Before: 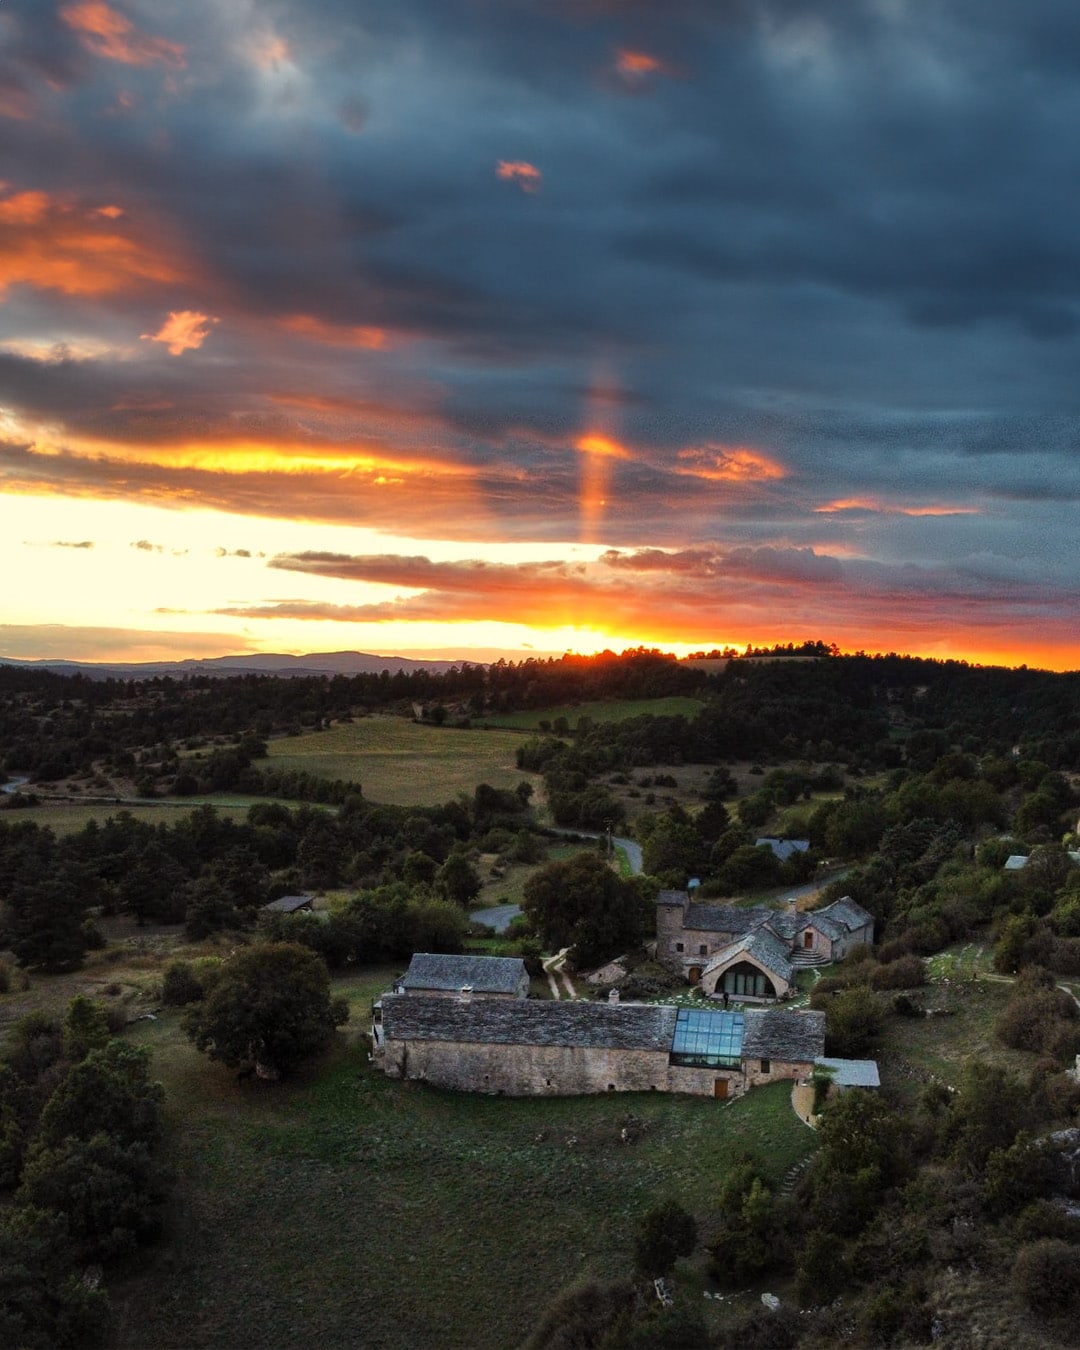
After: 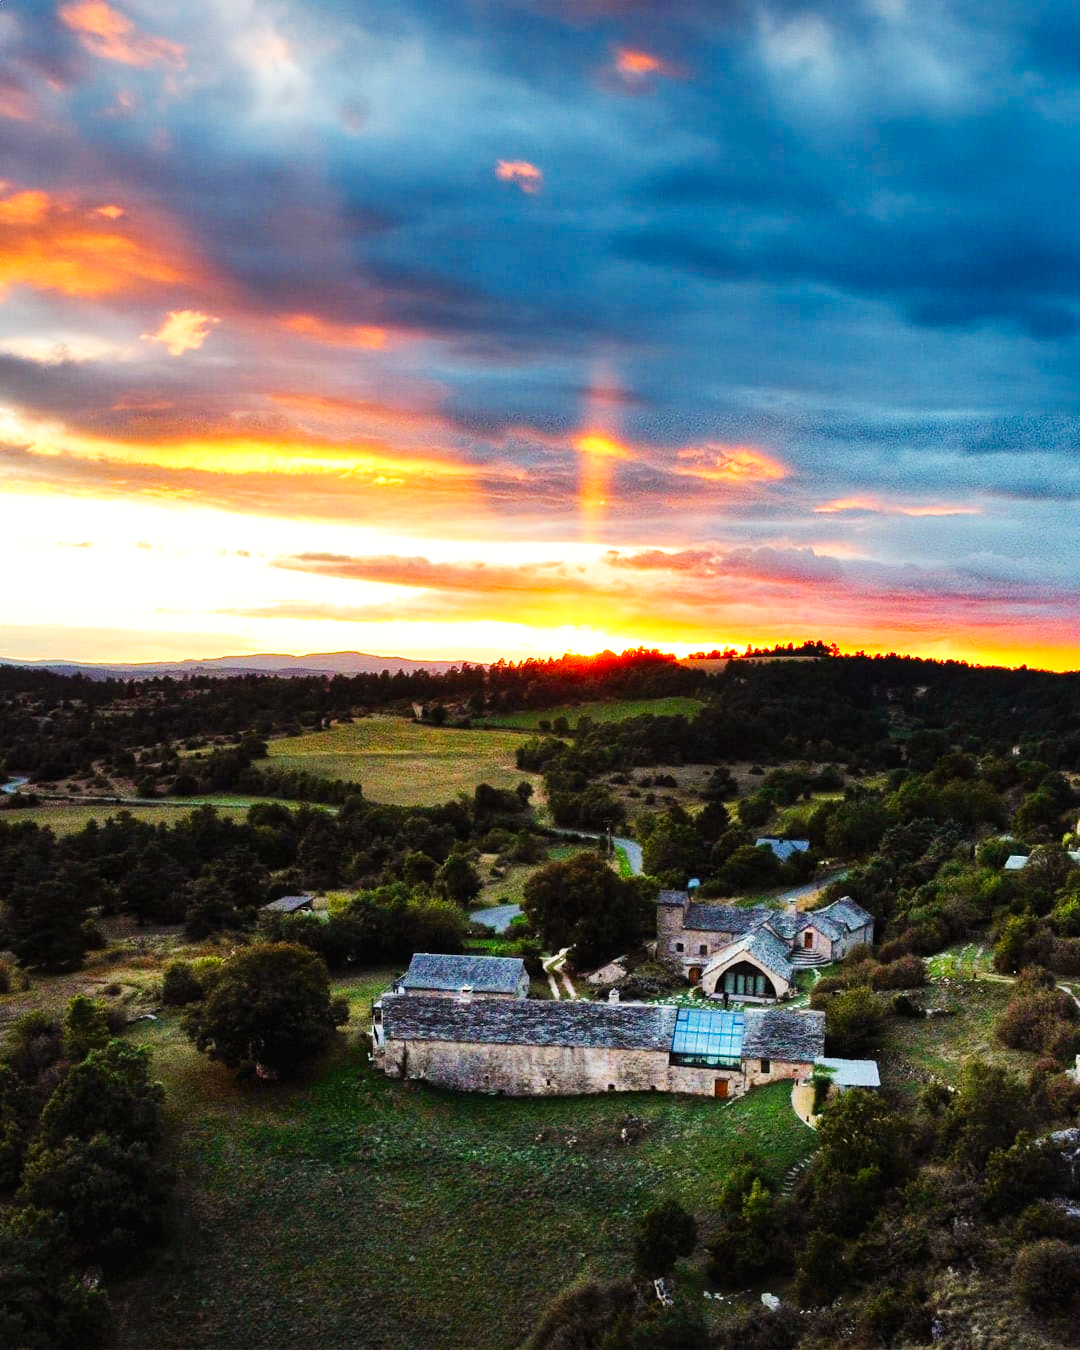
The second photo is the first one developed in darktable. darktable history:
base curve: curves: ch0 [(0, 0.003) (0.001, 0.002) (0.006, 0.004) (0.02, 0.022) (0.048, 0.086) (0.094, 0.234) (0.162, 0.431) (0.258, 0.629) (0.385, 0.8) (0.548, 0.918) (0.751, 0.988) (1, 1)], preserve colors none
color zones: curves: ch0 [(0, 0.613) (0.01, 0.613) (0.245, 0.448) (0.498, 0.529) (0.642, 0.665) (0.879, 0.777) (0.99, 0.613)]; ch1 [(0, 0) (0.143, 0) (0.286, 0) (0.429, 0) (0.571, 0) (0.714, 0) (0.857, 0)], mix -121.96%
